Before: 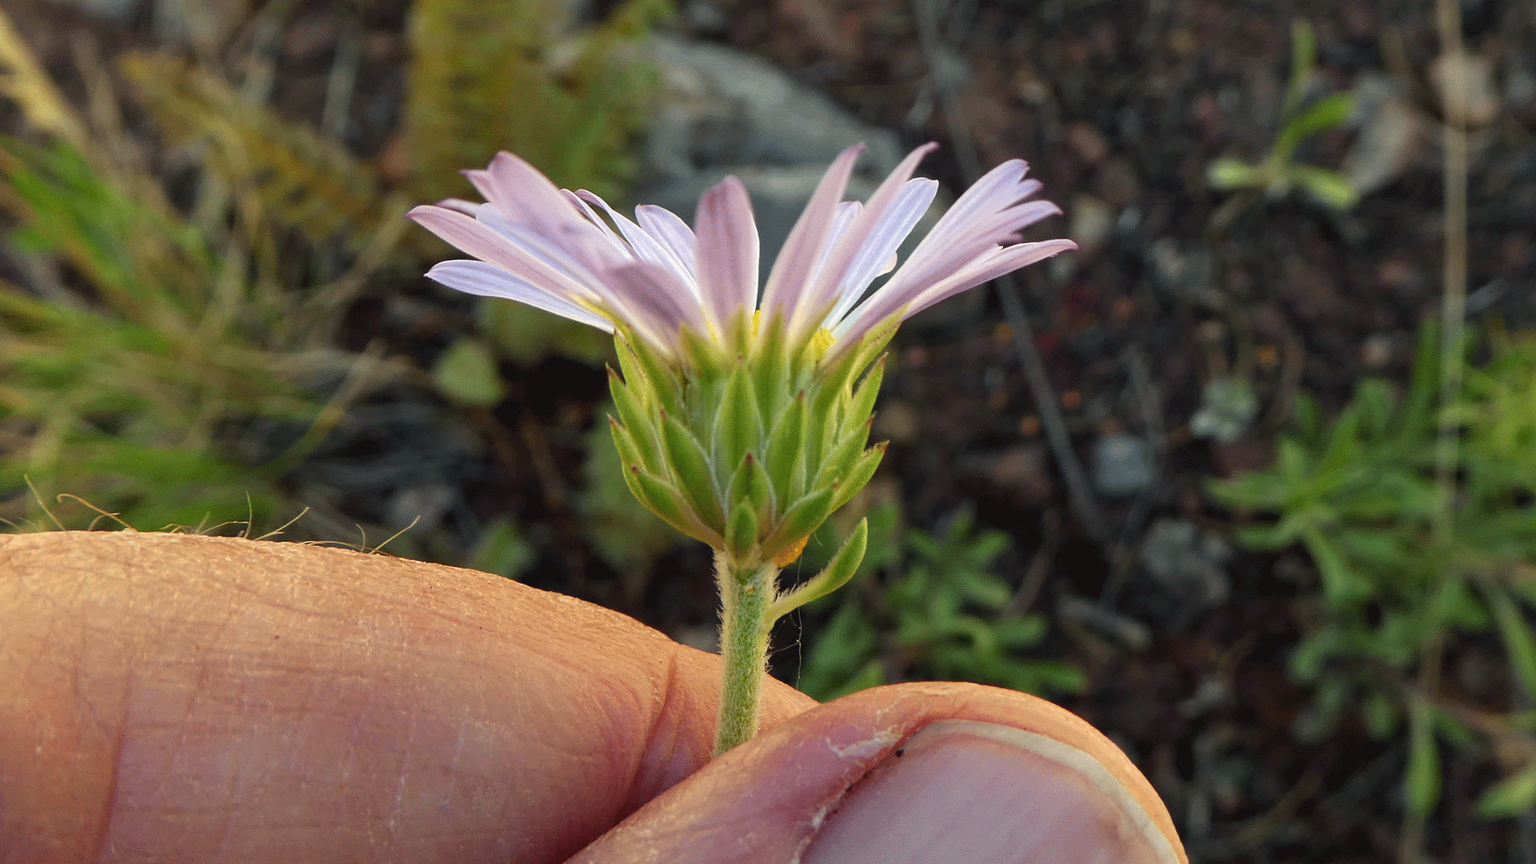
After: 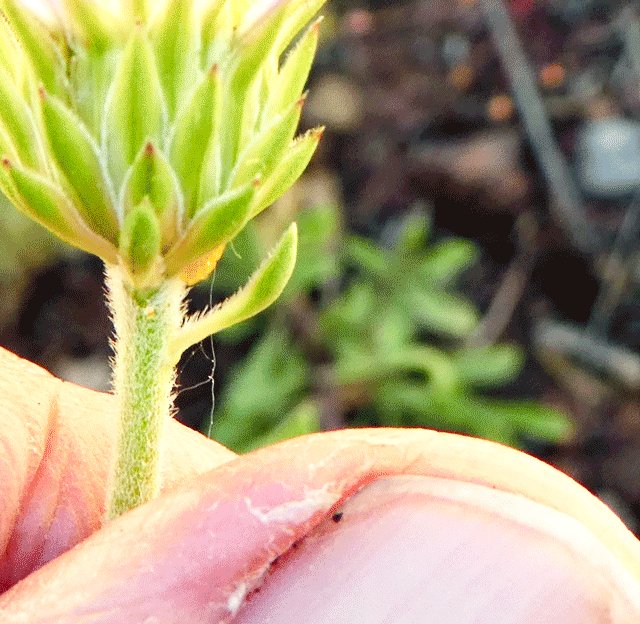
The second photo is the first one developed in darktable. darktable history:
exposure: black level correction 0.001, exposure 0.955 EV, compensate highlight preservation false
crop: left 41.003%, top 39.325%, right 25.654%, bottom 2.836%
base curve: curves: ch0 [(0, 0) (0.008, 0.007) (0.022, 0.029) (0.048, 0.089) (0.092, 0.197) (0.191, 0.399) (0.275, 0.534) (0.357, 0.65) (0.477, 0.78) (0.542, 0.833) (0.799, 0.973) (1, 1)], preserve colors none
